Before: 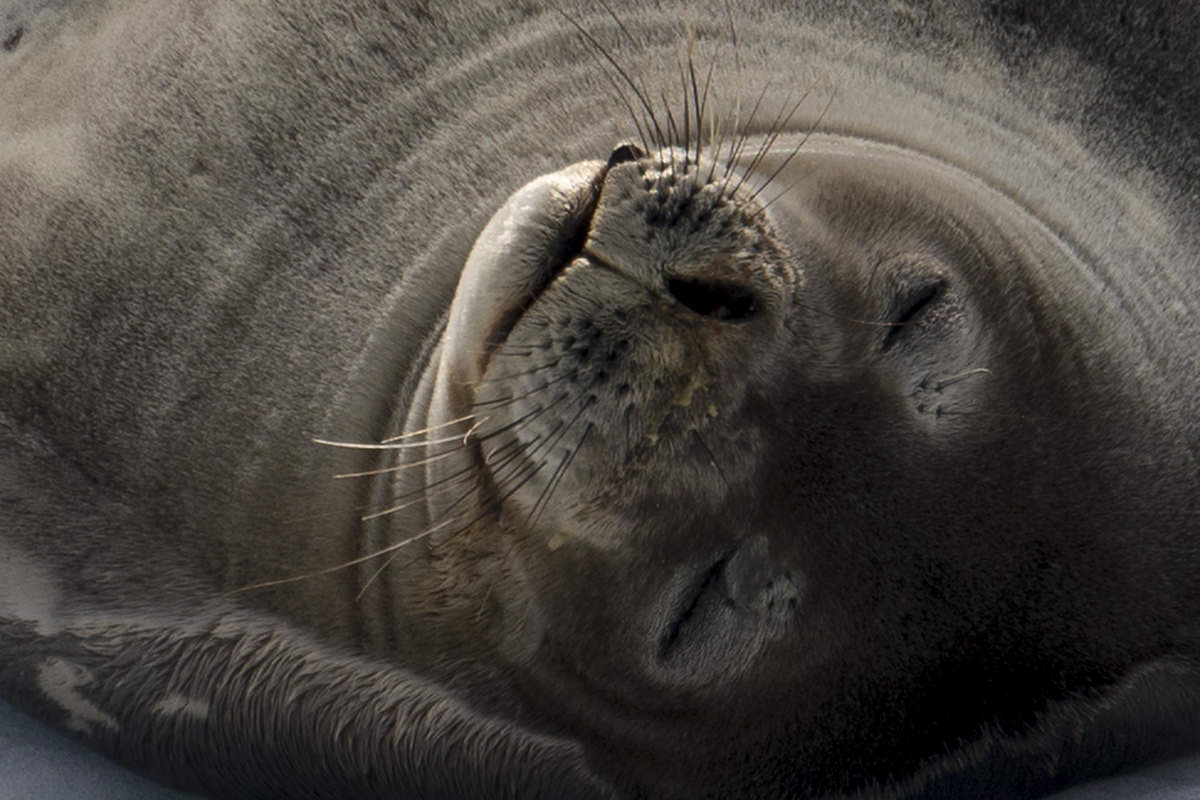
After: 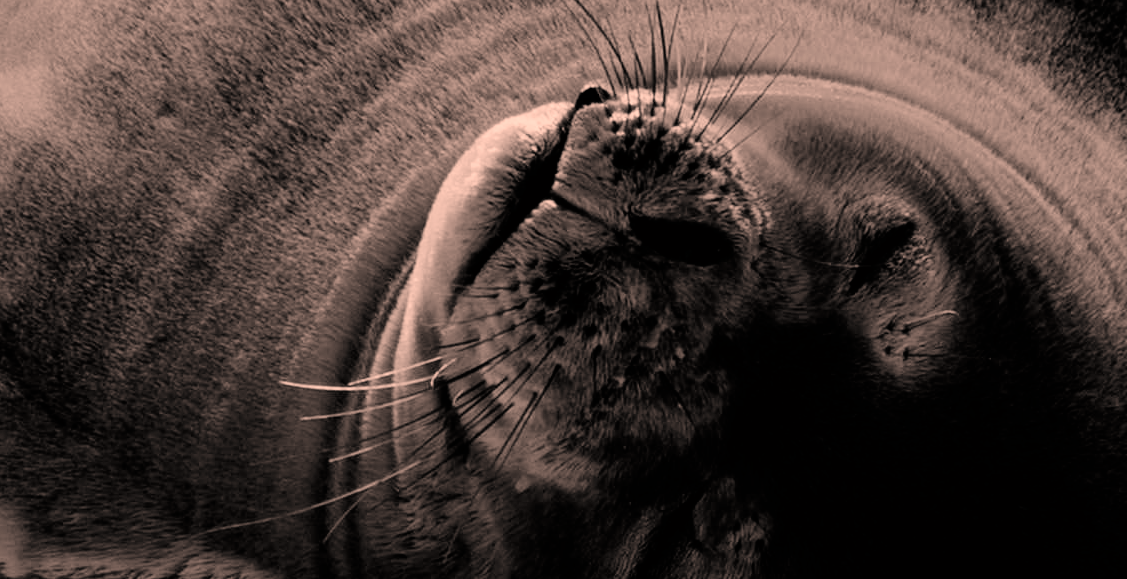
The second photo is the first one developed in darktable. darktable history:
crop: left 2.813%, top 7.274%, right 3.252%, bottom 20.292%
color correction: highlights a* 20.43, highlights b* 19.52
filmic rgb: black relative exposure -5.15 EV, white relative exposure 3.55 EV, threshold 5.95 EV, hardness 3.17, contrast 1.301, highlights saturation mix -48.67%, color science v4 (2020), enable highlight reconstruction true
